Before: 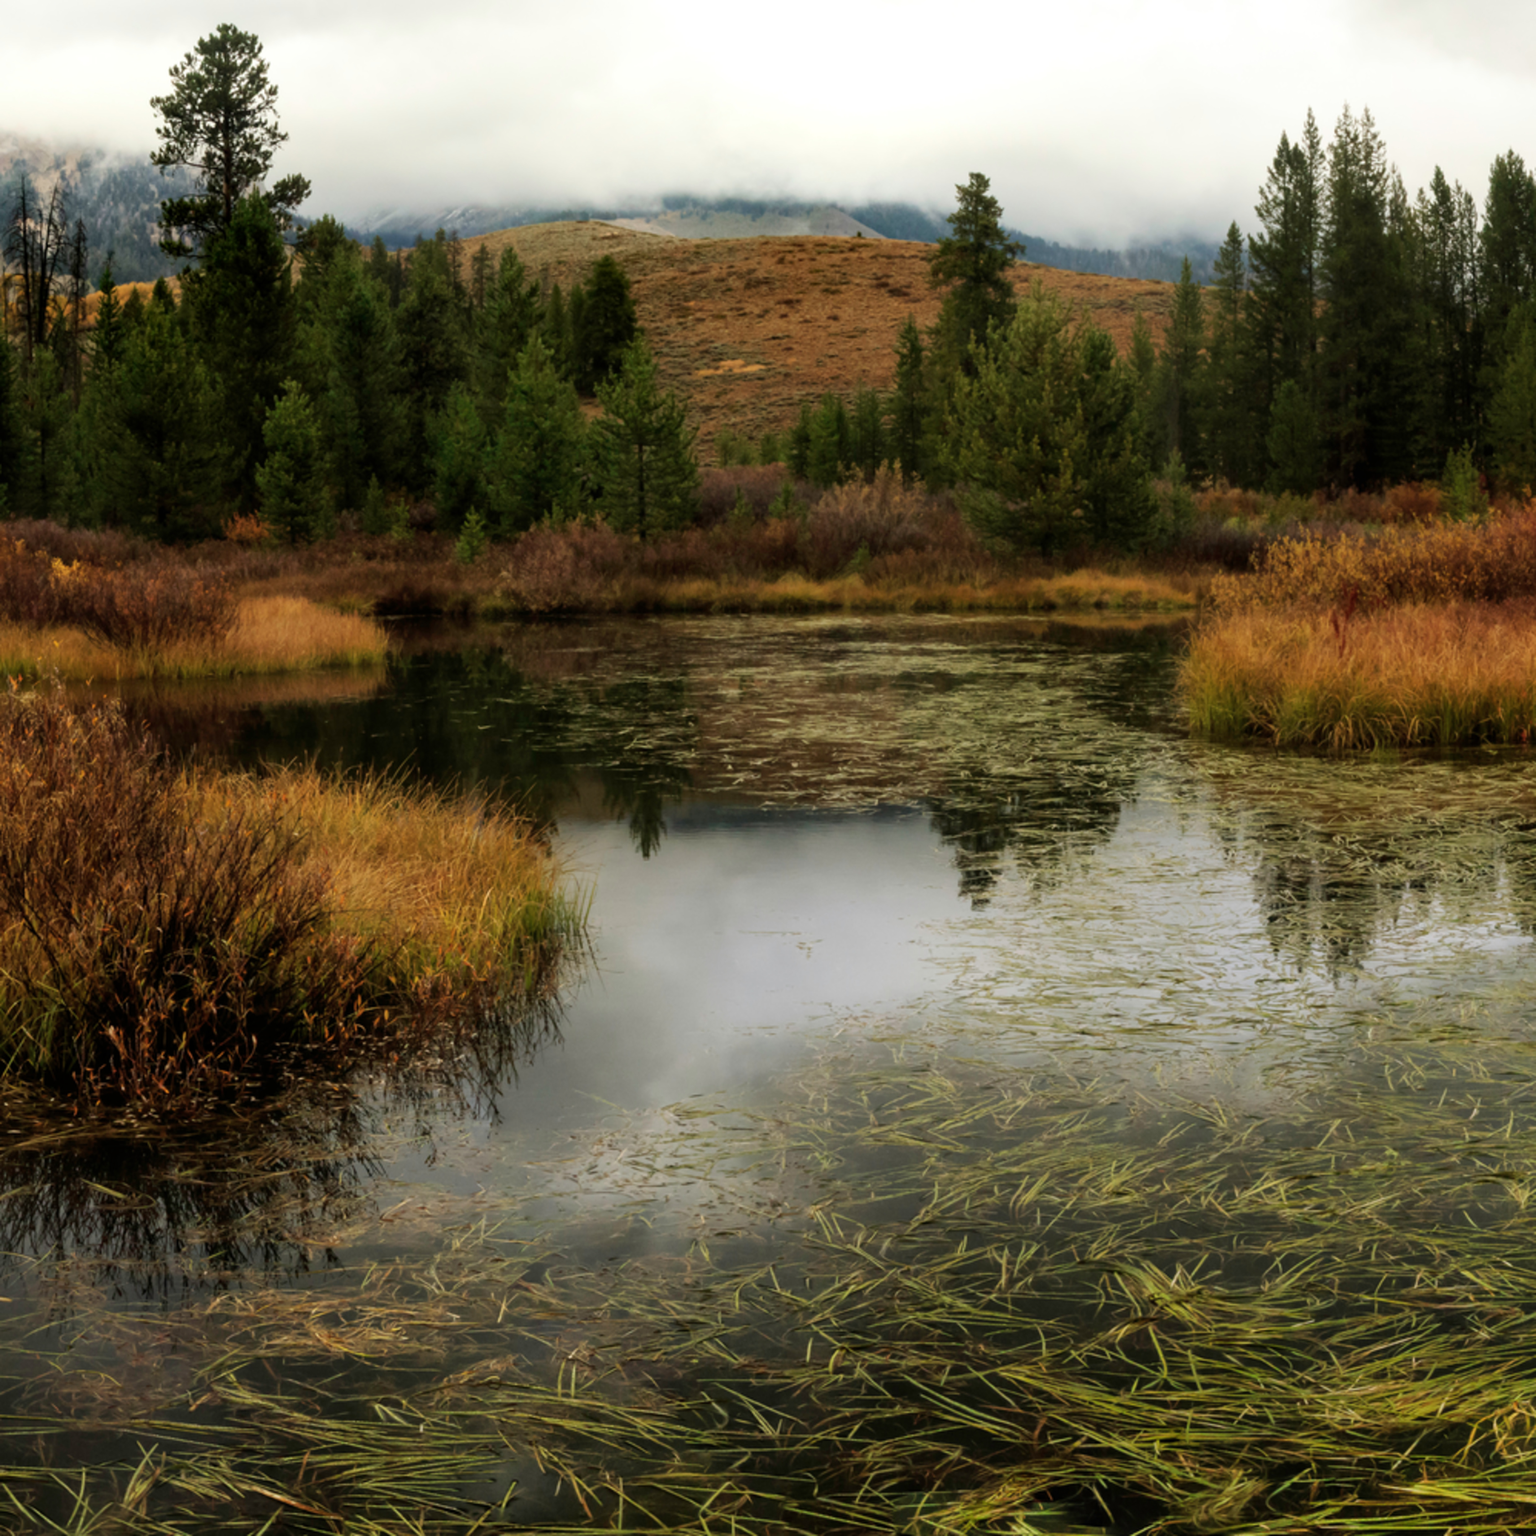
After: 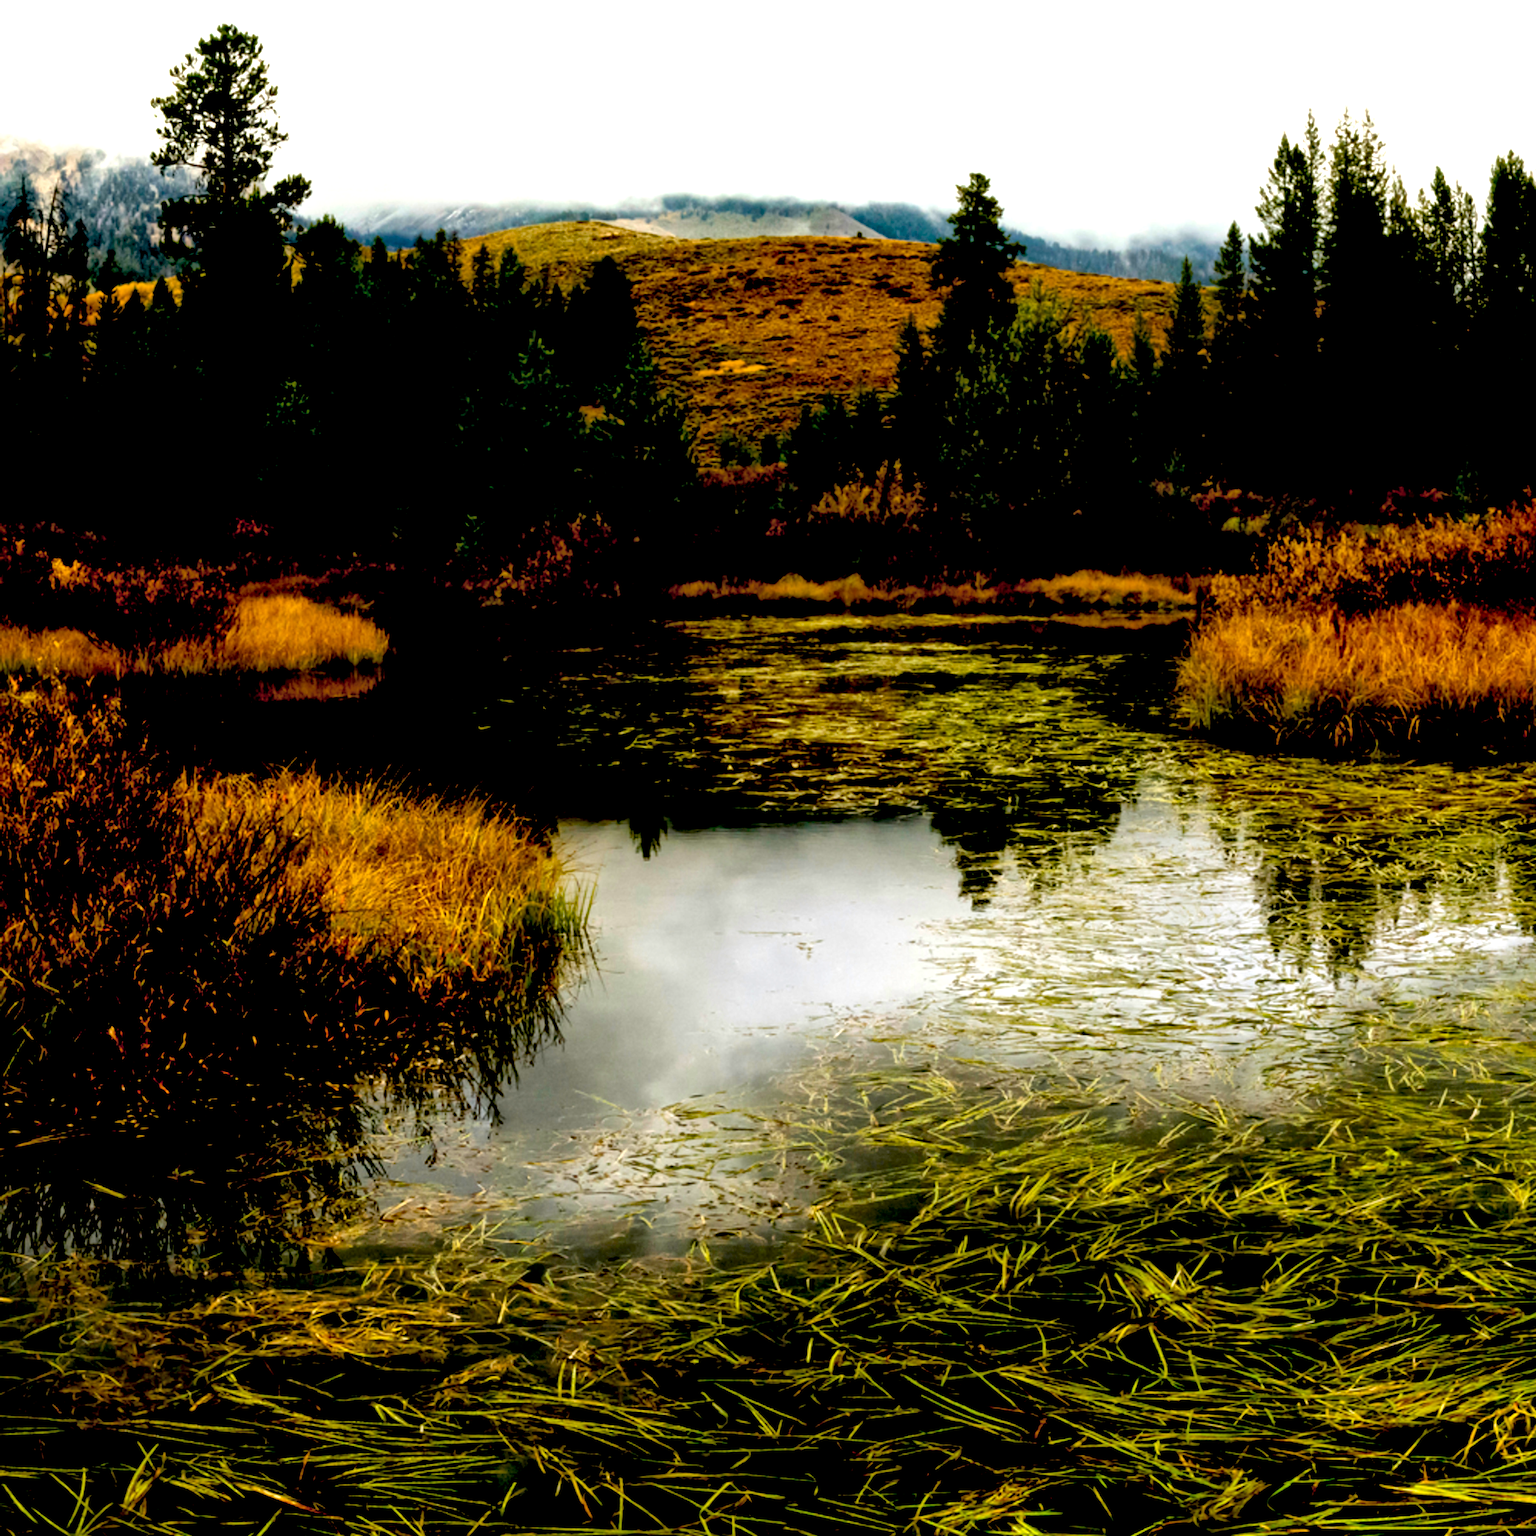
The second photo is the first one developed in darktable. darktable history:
exposure: black level correction 0.04, exposure 0.499 EV, compensate highlight preservation false
local contrast: mode bilateral grid, contrast 26, coarseness 47, detail 152%, midtone range 0.2
color balance rgb: global offset › luminance -1.446%, perceptual saturation grading › global saturation 29.603%, perceptual brilliance grading › highlights 9.396%, perceptual brilliance grading › mid-tones 5.648%
